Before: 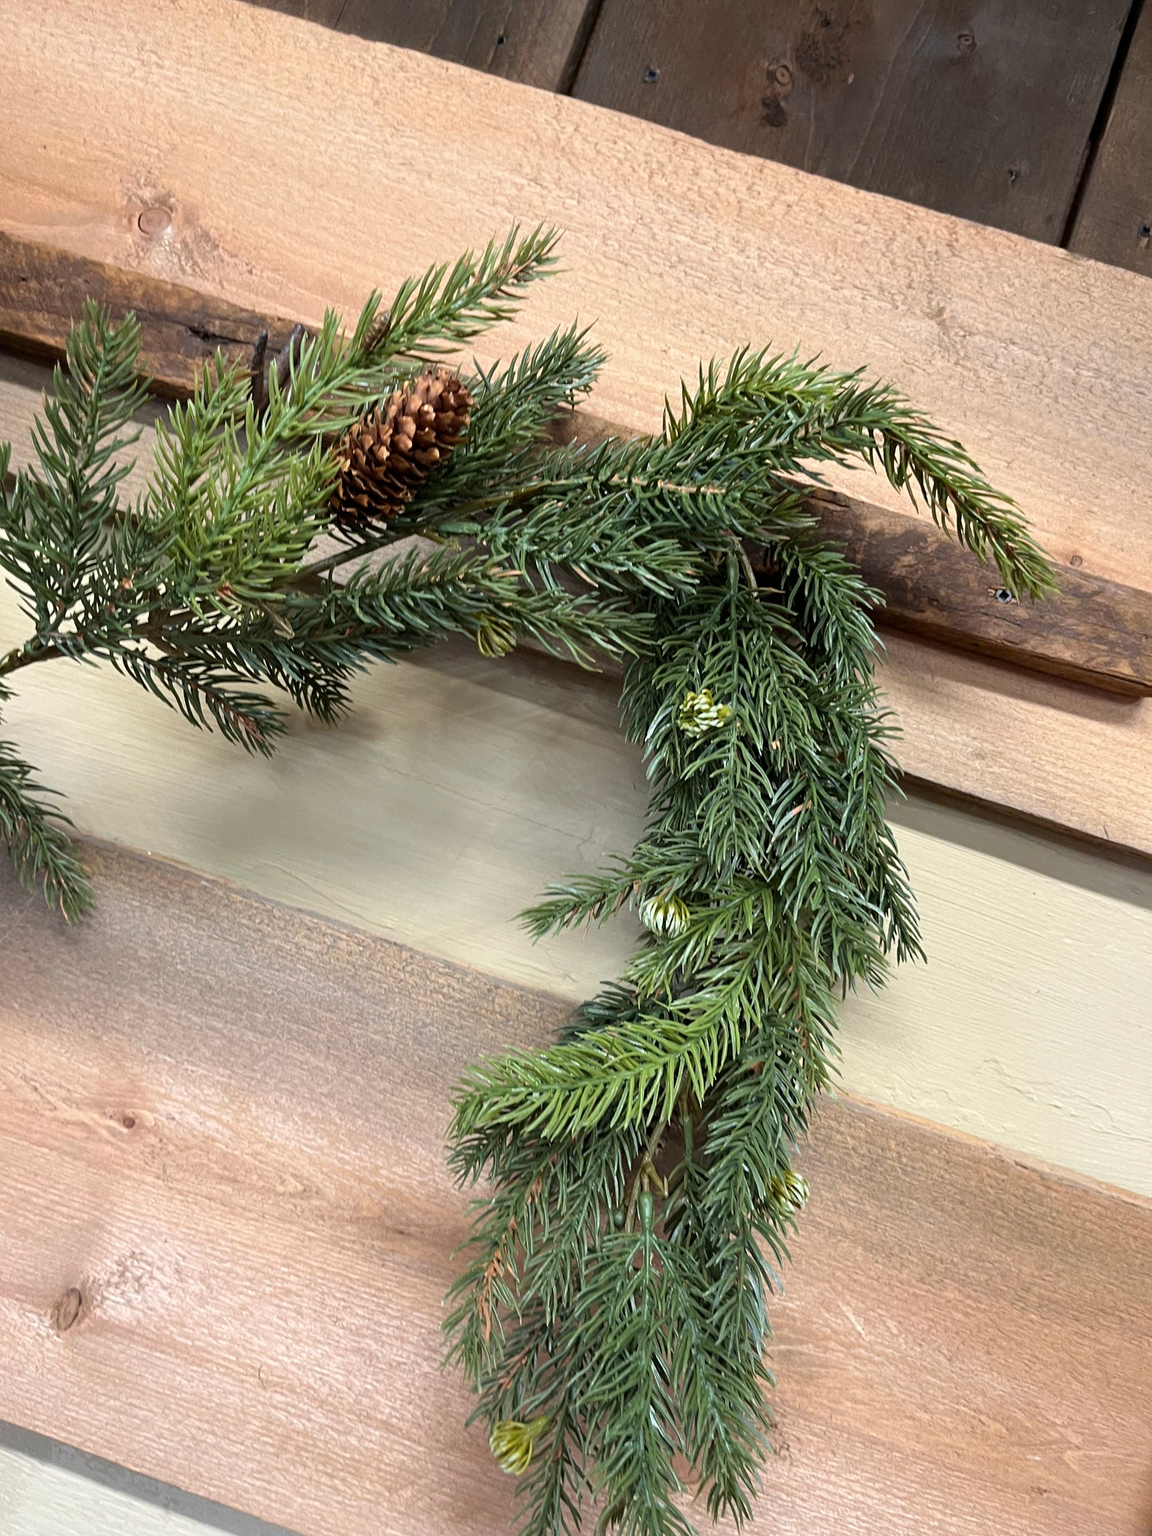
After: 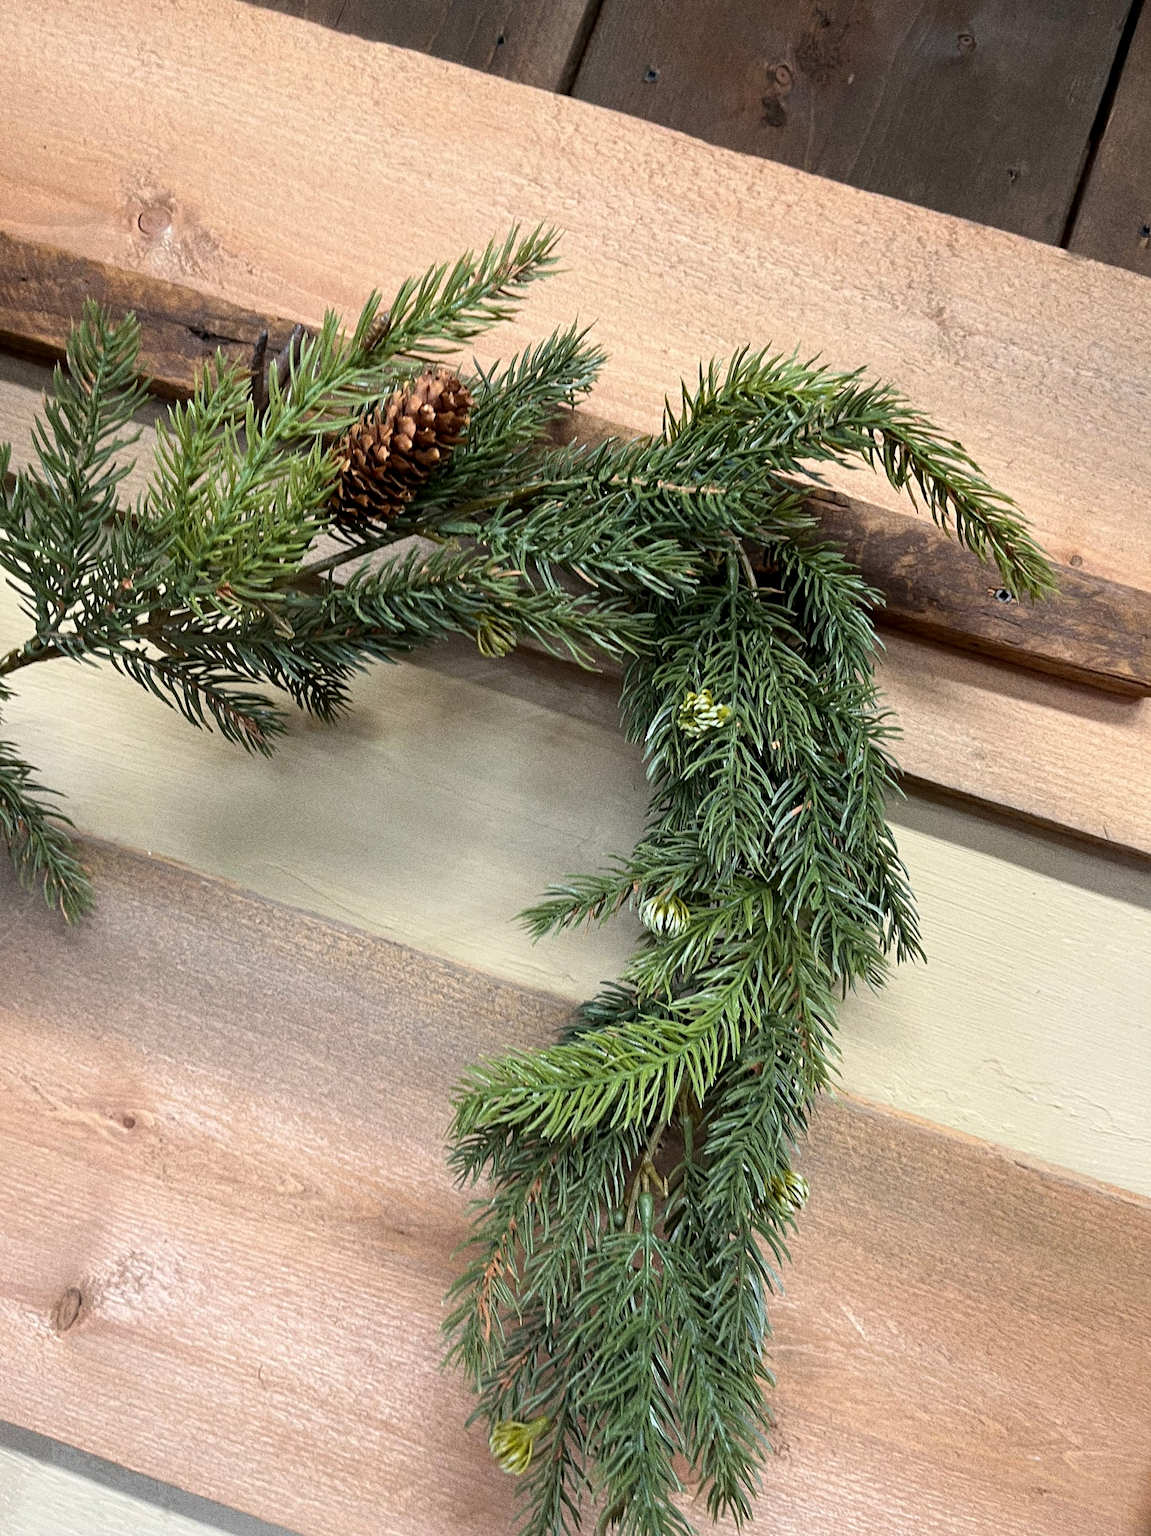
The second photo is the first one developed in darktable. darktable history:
grain: coarseness 0.09 ISO, strength 40%
exposure: black level correction 0.001, compensate highlight preservation false
